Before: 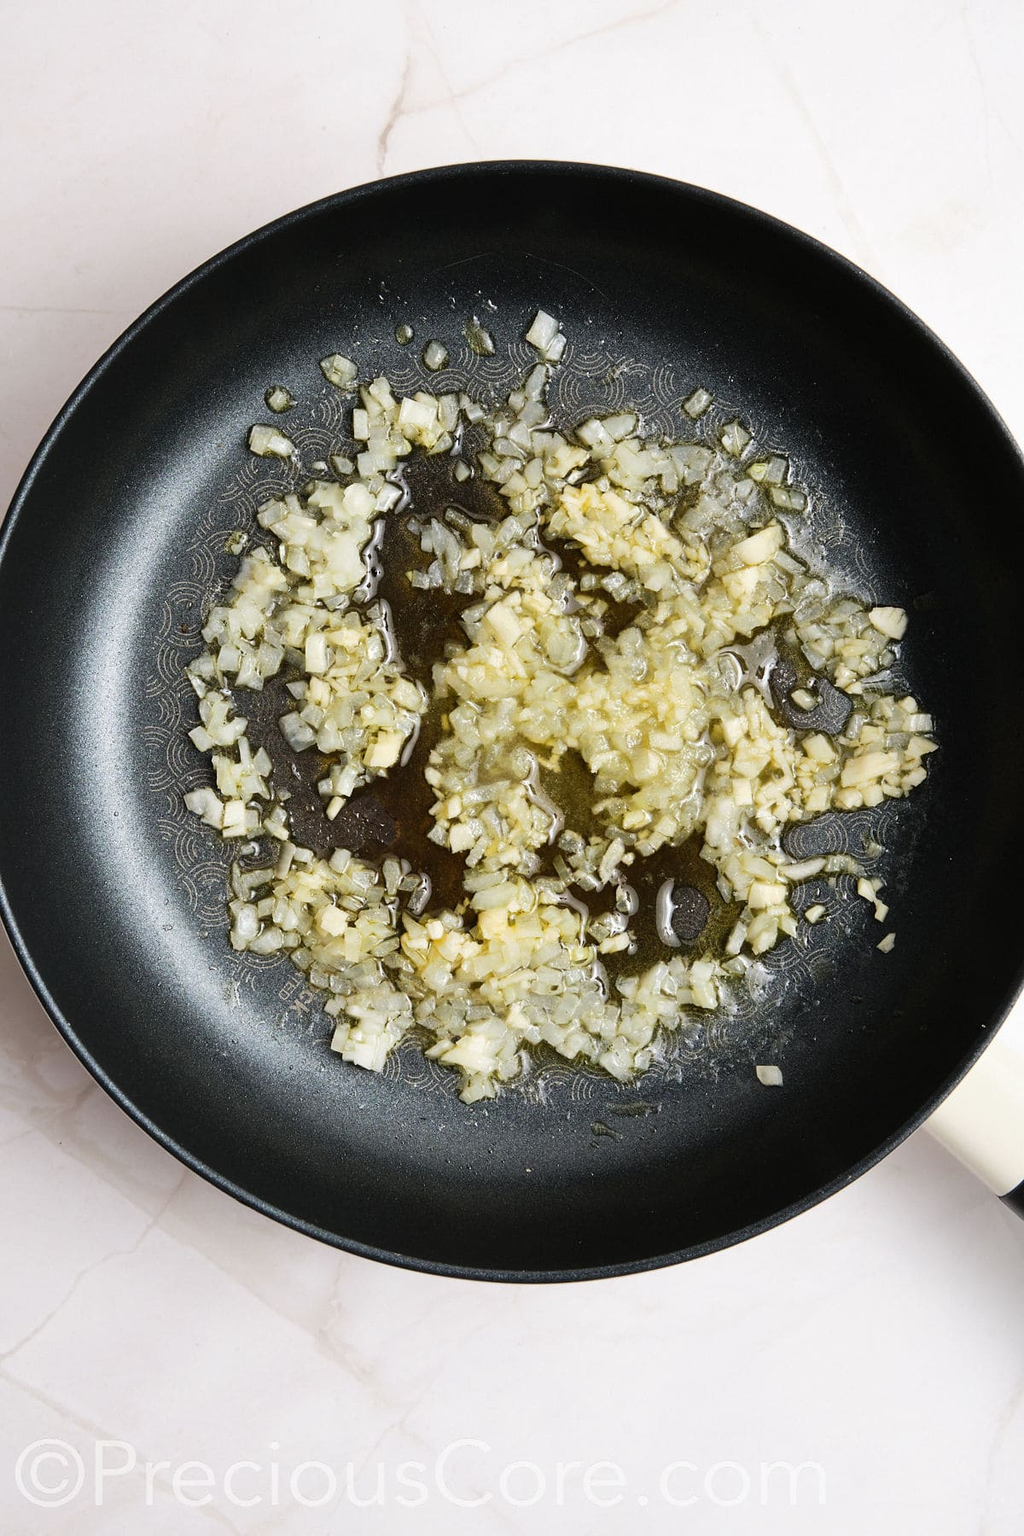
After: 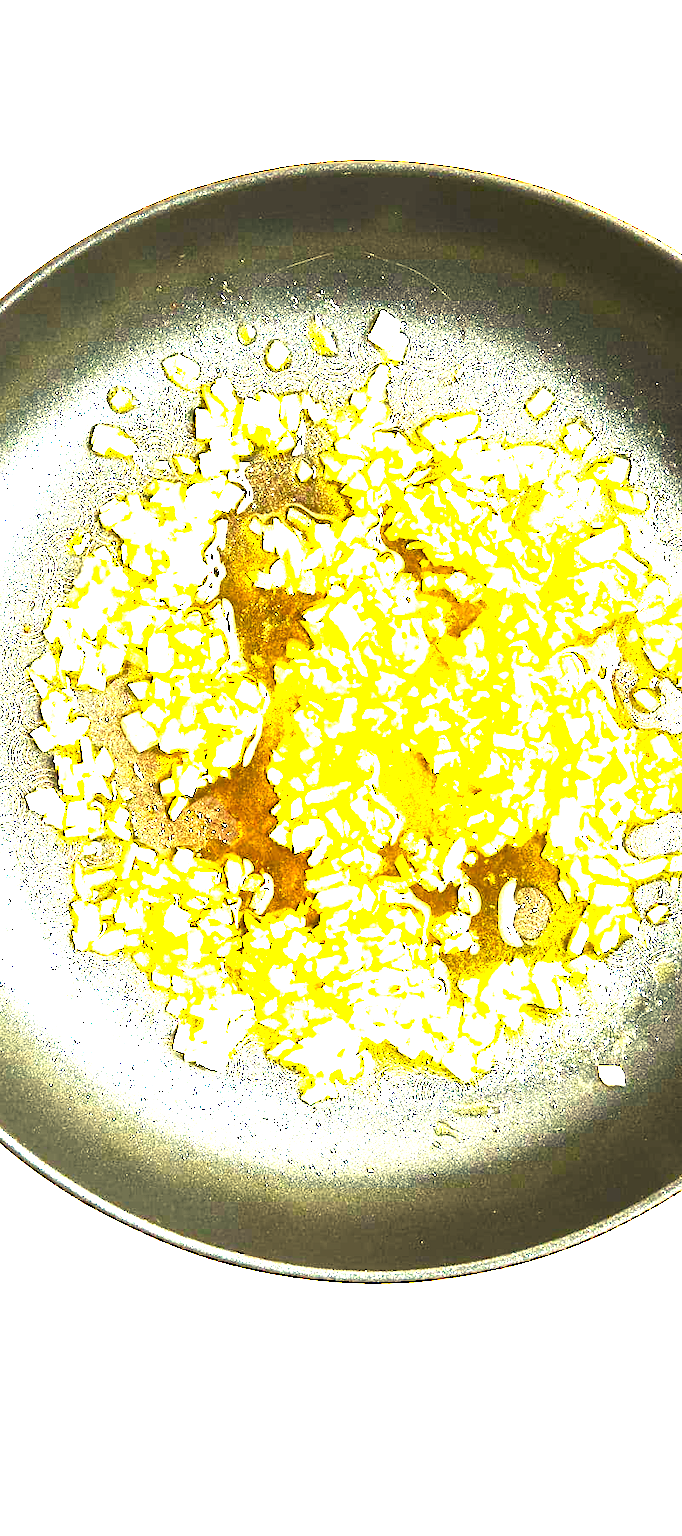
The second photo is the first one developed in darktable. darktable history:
exposure: black level correction 0, exposure 4 EV, compensate exposure bias true, compensate highlight preservation false
crop and rotate: left 15.446%, right 17.836%
white balance: red 1.08, blue 0.791
color balance rgb: linear chroma grading › global chroma 9%, perceptual saturation grading › global saturation 36%, perceptual saturation grading › shadows 35%, perceptual brilliance grading › global brilliance 15%, perceptual brilliance grading › shadows -35%, global vibrance 15%
